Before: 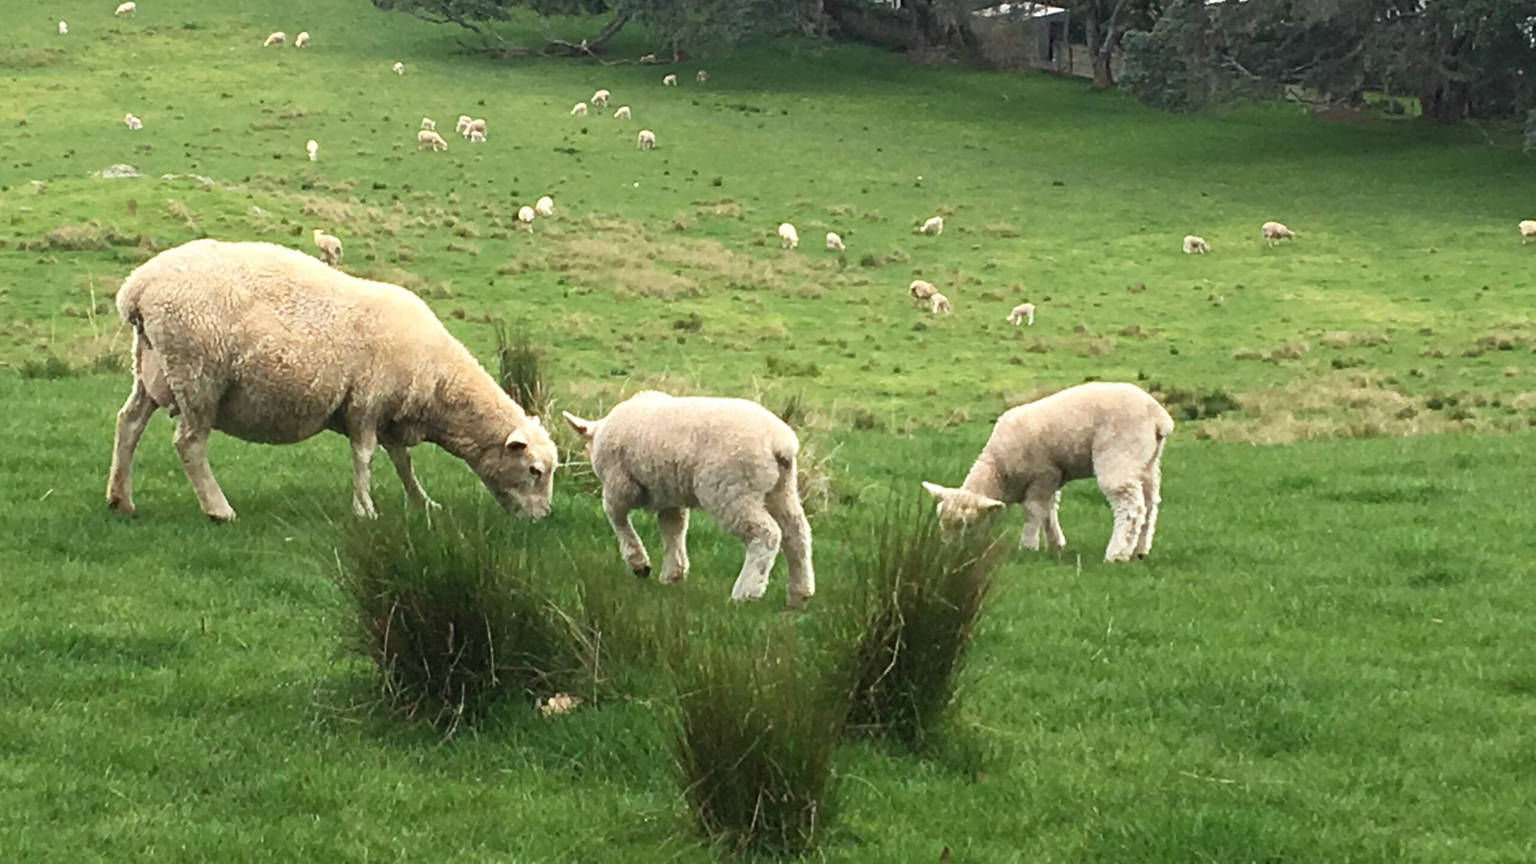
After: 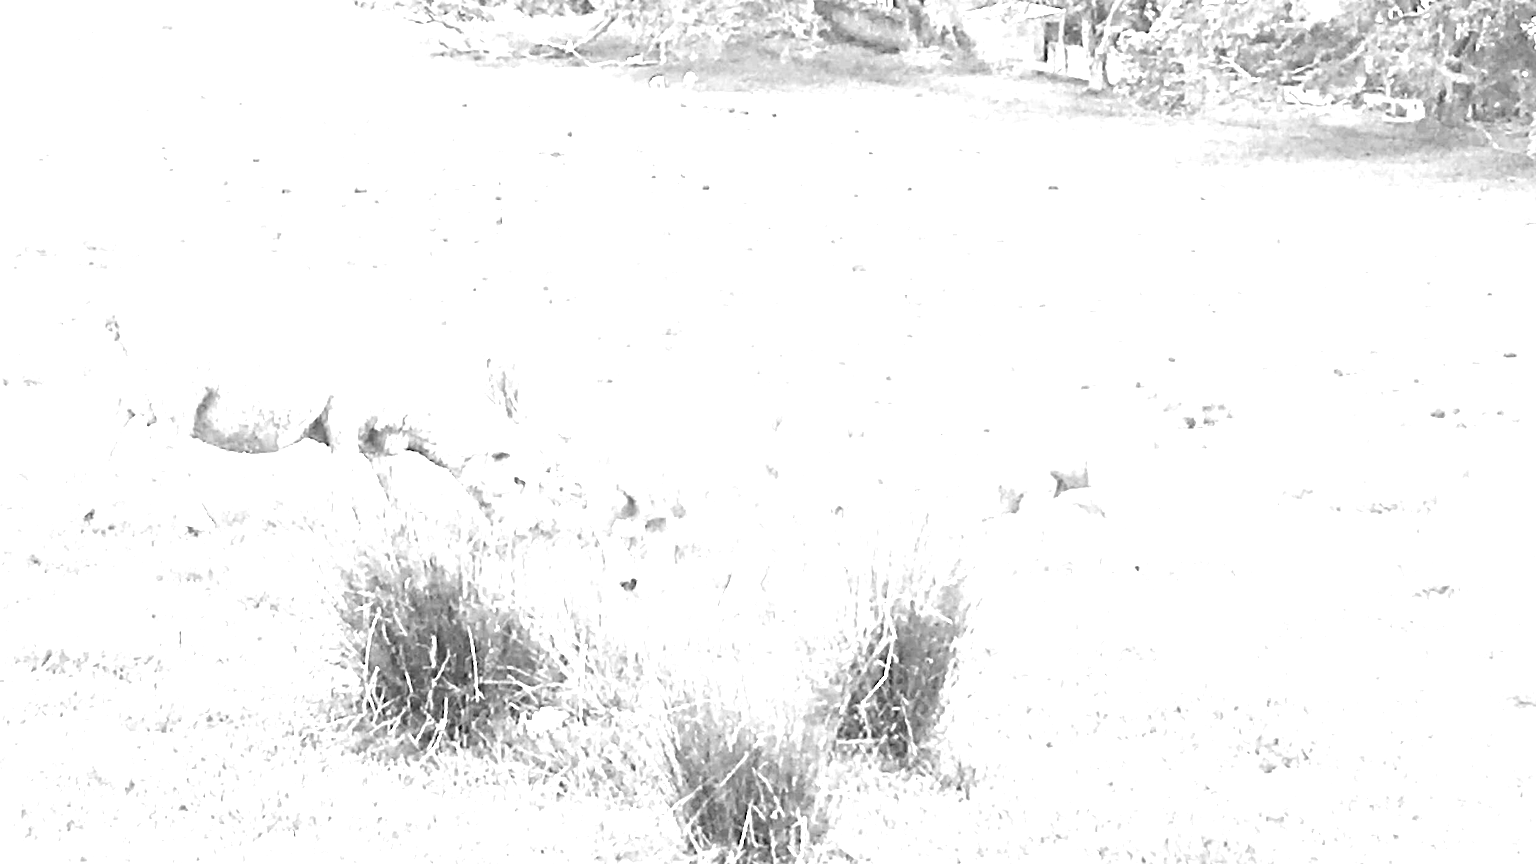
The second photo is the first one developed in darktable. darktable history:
crop: left 1.743%, right 0.268%, bottom 2.011%
white balance: red 8, blue 8
monochrome: on, module defaults
